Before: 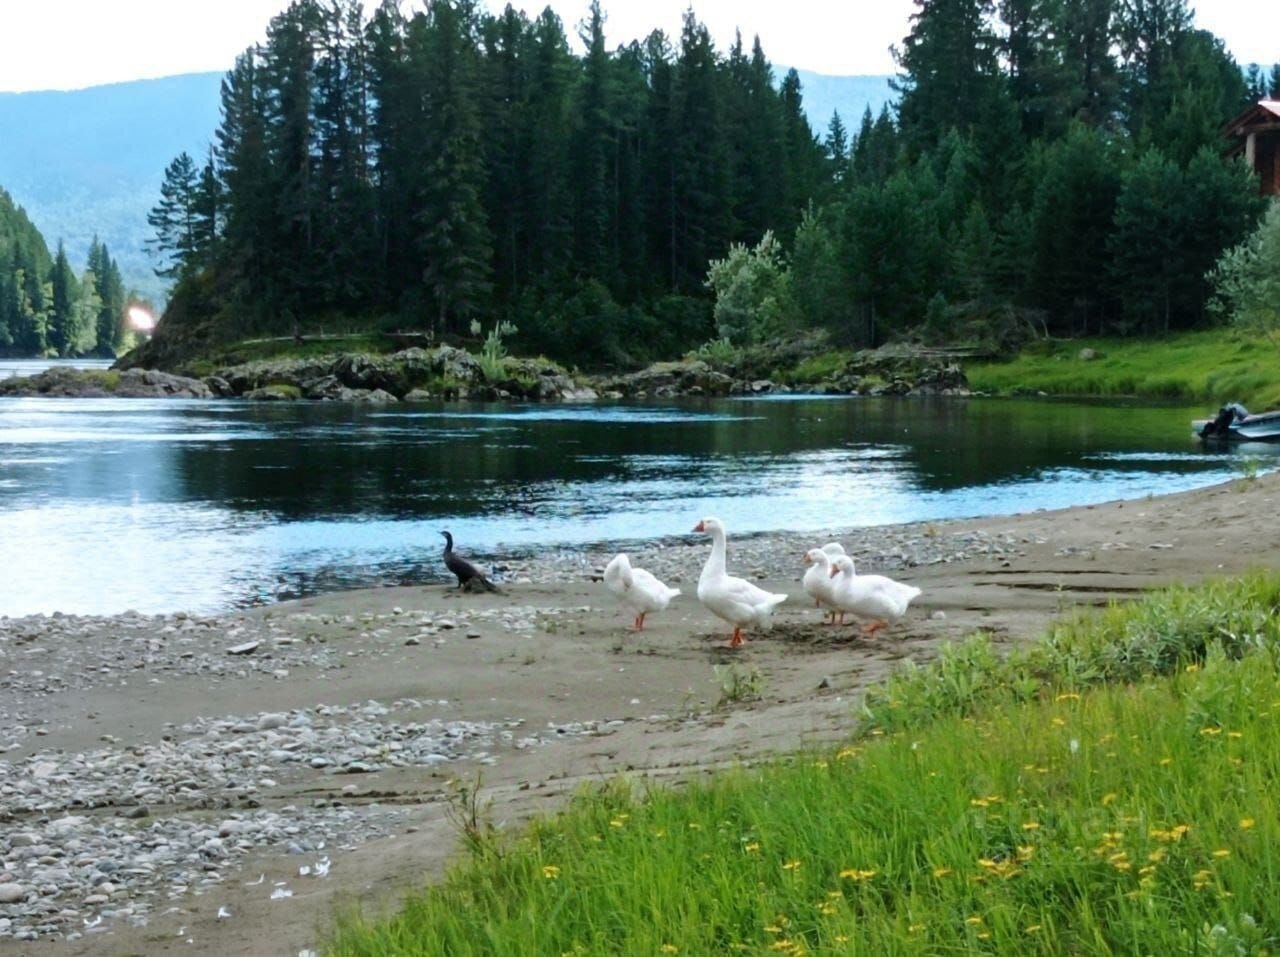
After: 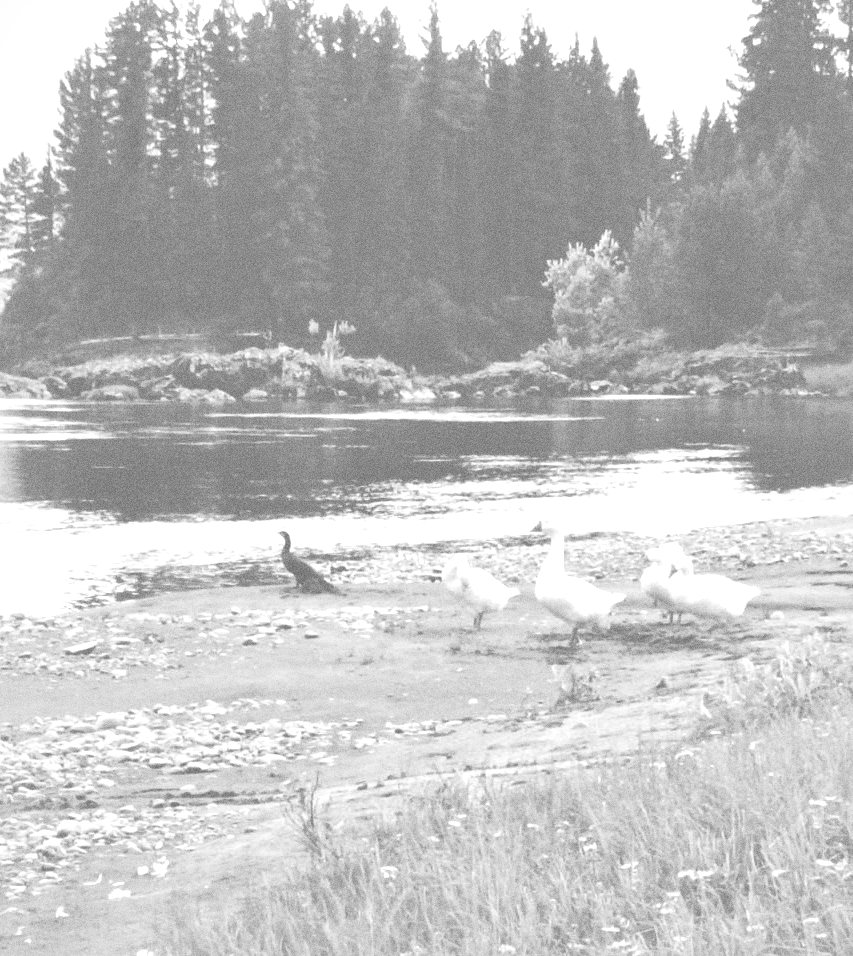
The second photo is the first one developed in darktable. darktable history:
exposure: black level correction -0.087, compensate highlight preservation false
local contrast: mode bilateral grid, contrast 25, coarseness 60, detail 151%, midtone range 0.2
crop and rotate: left 12.673%, right 20.66%
grain: coarseness 11.82 ISO, strength 36.67%, mid-tones bias 74.17%
monochrome: a -35.87, b 49.73, size 1.7
levels: levels [0.072, 0.414, 0.976]
tone curve: curves: ch0 [(0, 0) (0.003, 0.032) (0.011, 0.036) (0.025, 0.049) (0.044, 0.075) (0.069, 0.112) (0.1, 0.151) (0.136, 0.197) (0.177, 0.241) (0.224, 0.295) (0.277, 0.355) (0.335, 0.429) (0.399, 0.512) (0.468, 0.607) (0.543, 0.702) (0.623, 0.796) (0.709, 0.903) (0.801, 0.987) (0.898, 0.997) (1, 1)], preserve colors none
